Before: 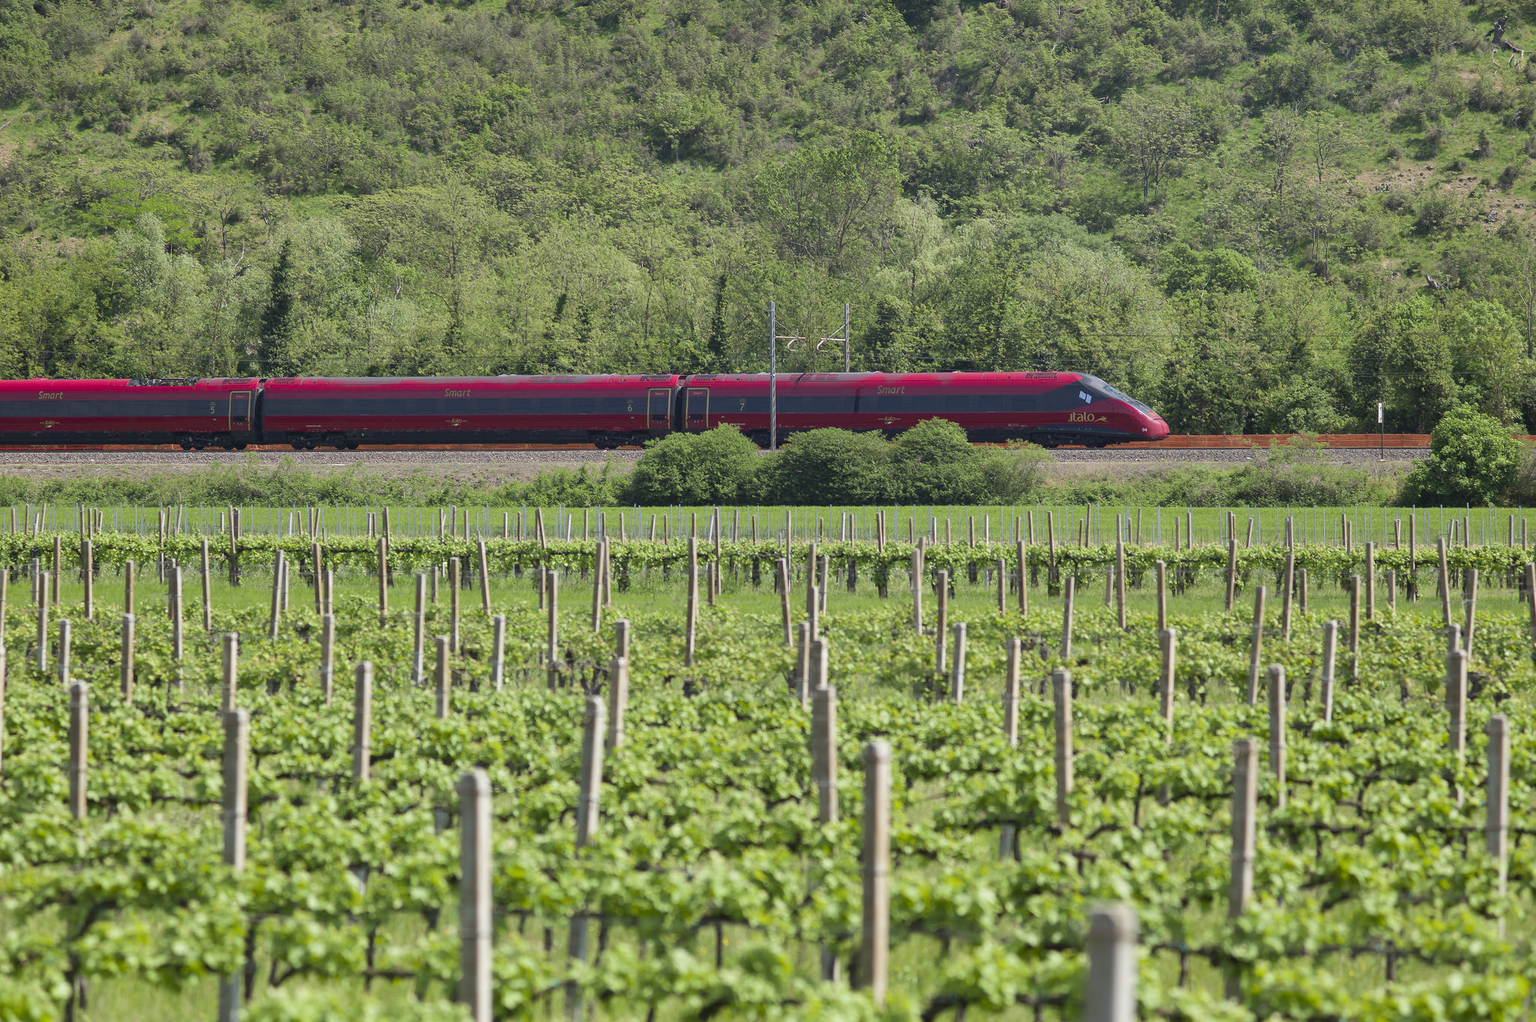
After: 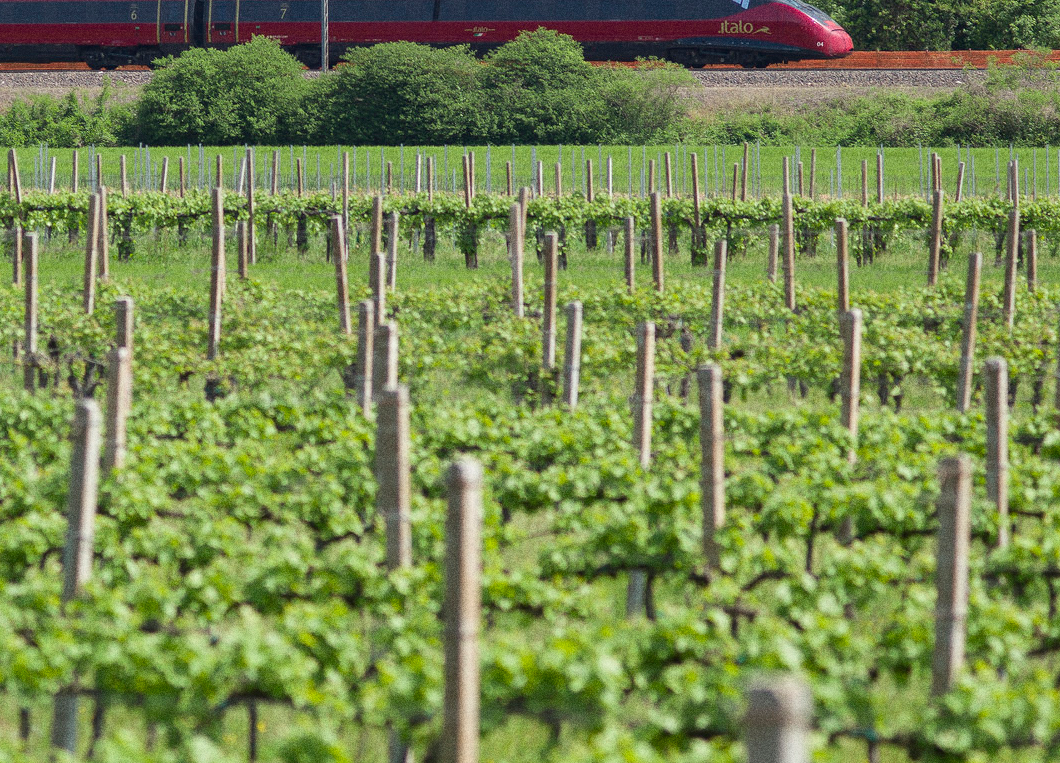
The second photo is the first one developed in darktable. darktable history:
crop: left 34.479%, top 38.822%, right 13.718%, bottom 5.172%
grain: coarseness 0.09 ISO, strength 40%
